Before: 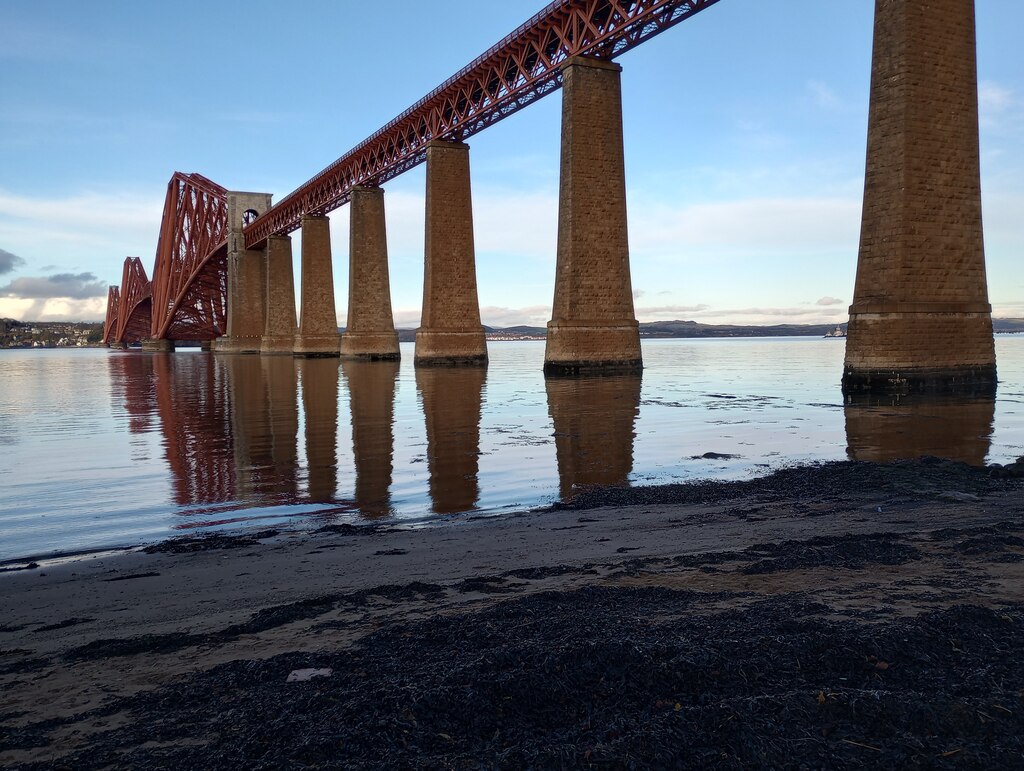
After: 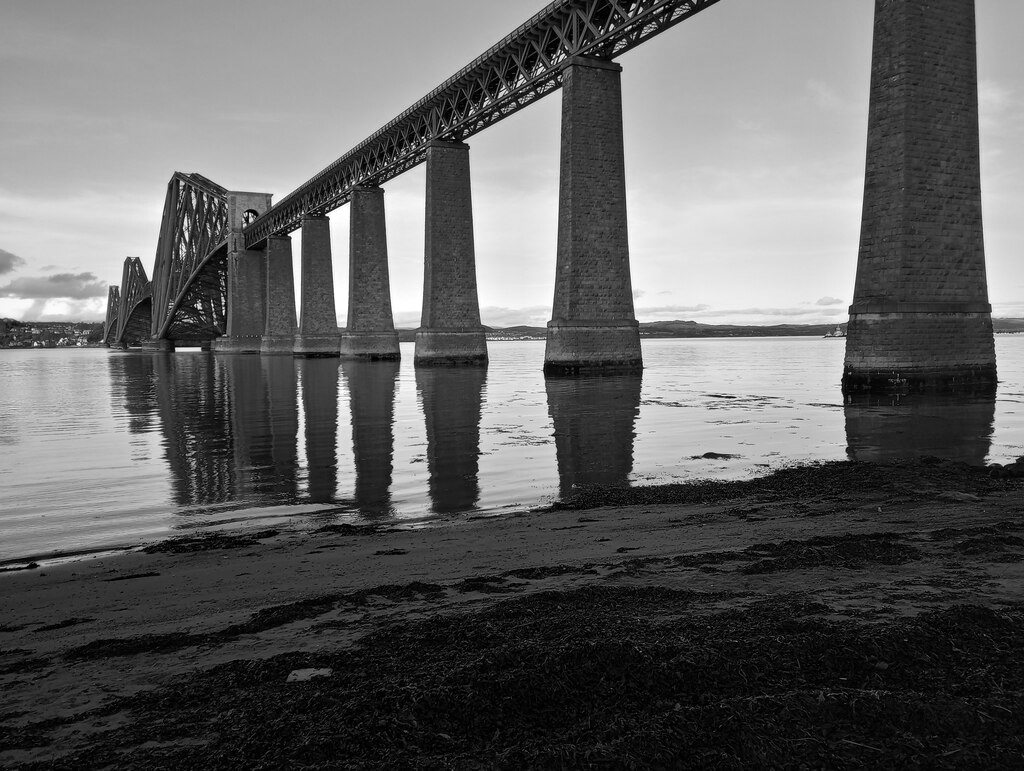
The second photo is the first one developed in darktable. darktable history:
monochrome: a 73.58, b 64.21
color balance rgb: shadows lift › luminance 0.49%, shadows lift › chroma 6.83%, shadows lift › hue 300.29°, power › hue 208.98°, highlights gain › luminance 20.24%, highlights gain › chroma 13.17%, highlights gain › hue 173.85°, perceptual saturation grading › global saturation 18.05%
